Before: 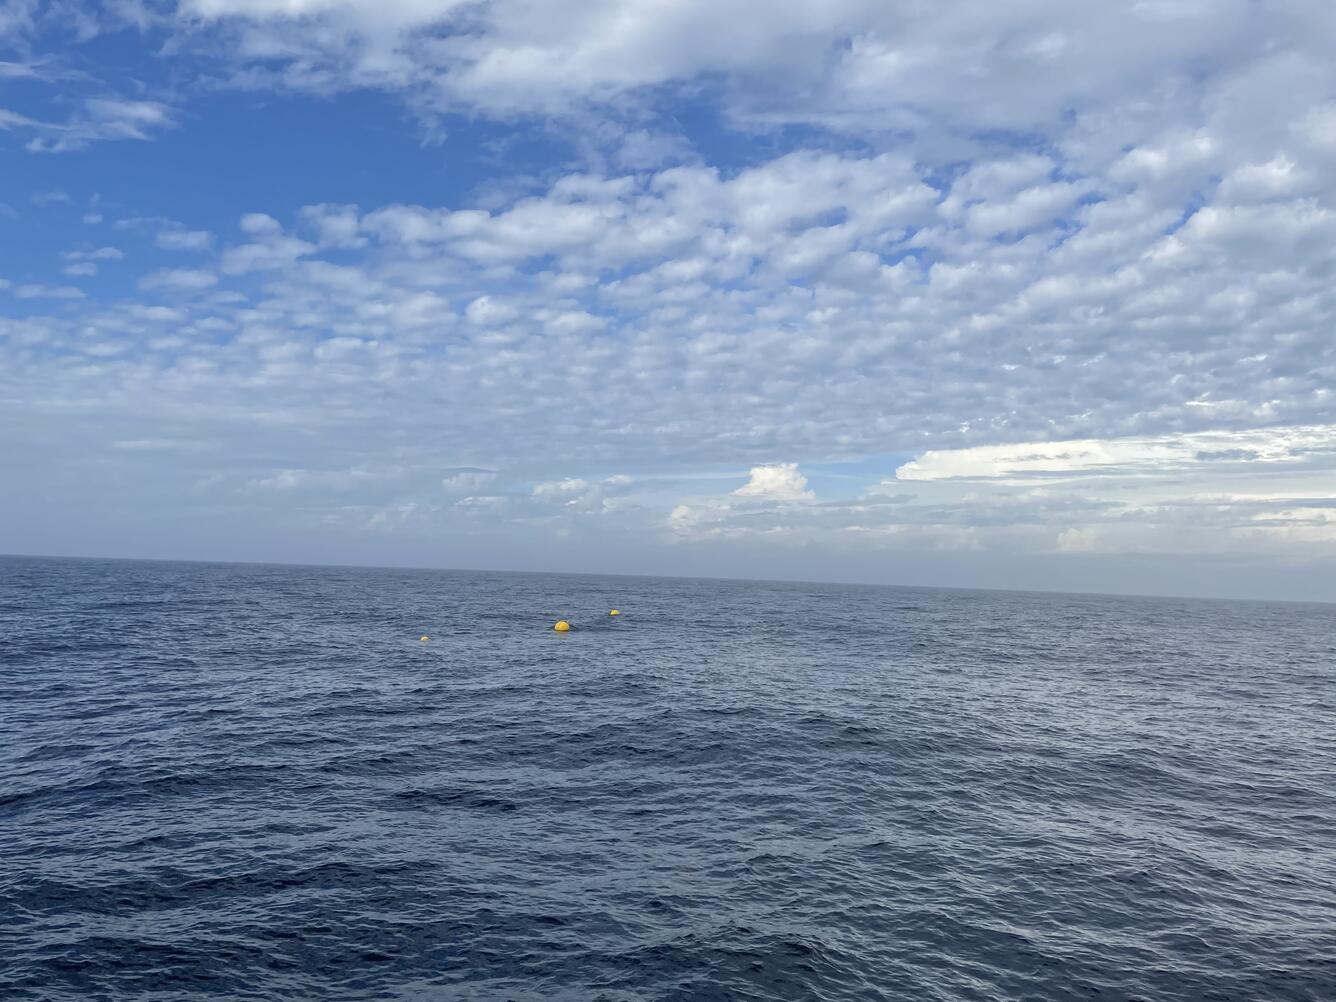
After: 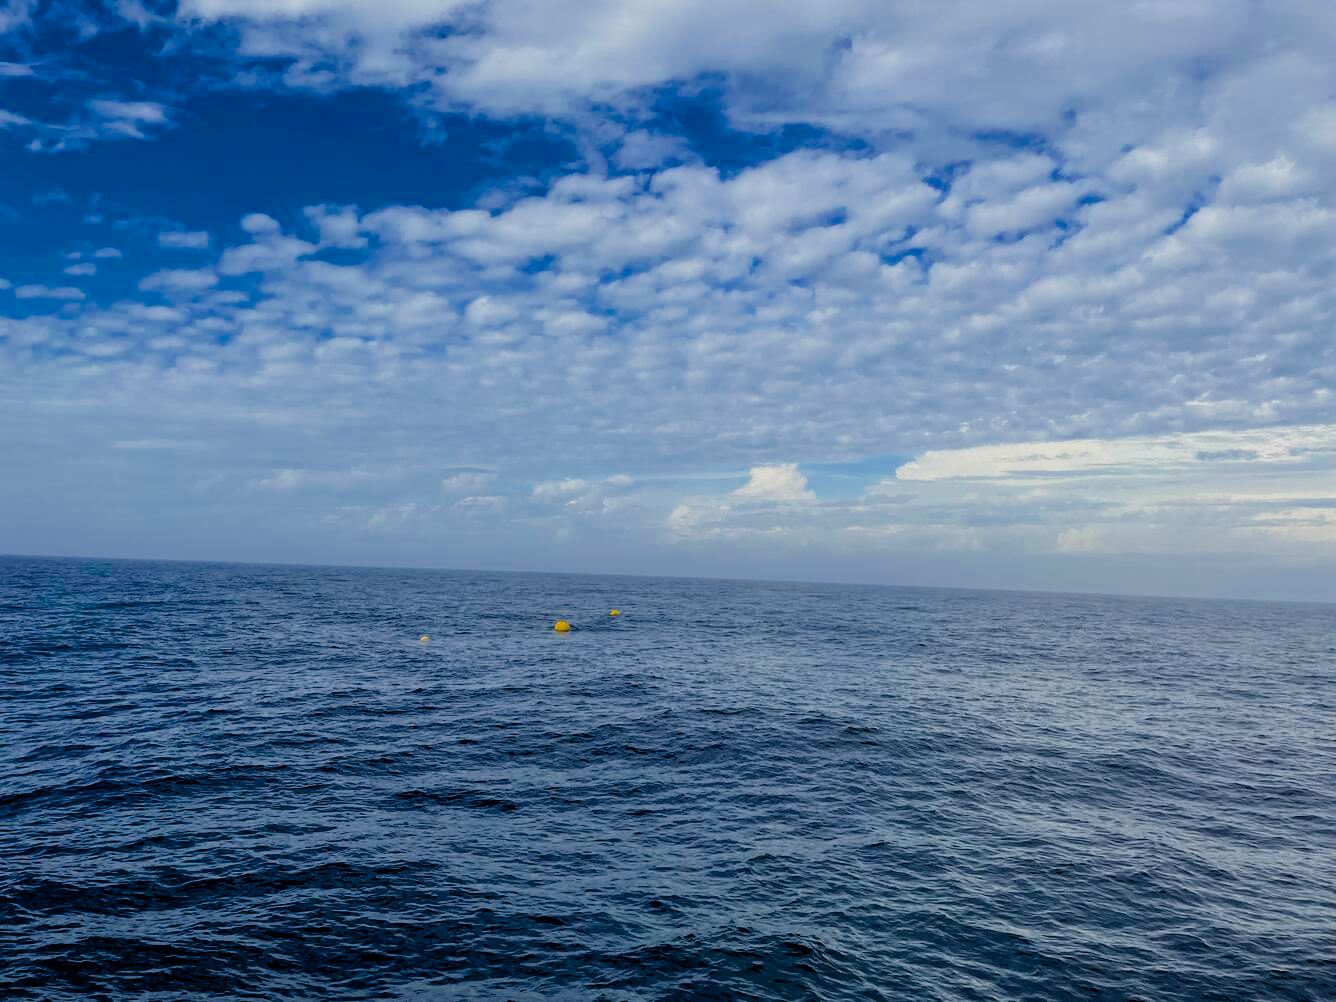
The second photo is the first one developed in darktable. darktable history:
filmic rgb: black relative exposure -7.91 EV, white relative exposure 4.1 EV, threshold 3.02 EV, hardness 4.09, latitude 51.69%, contrast 1.006, shadows ↔ highlights balance 5.51%, enable highlight reconstruction true
color balance rgb: shadows lift › chroma 2.007%, shadows lift › hue 248.07°, perceptual saturation grading › global saturation 31.239%, saturation formula JzAzBz (2021)
